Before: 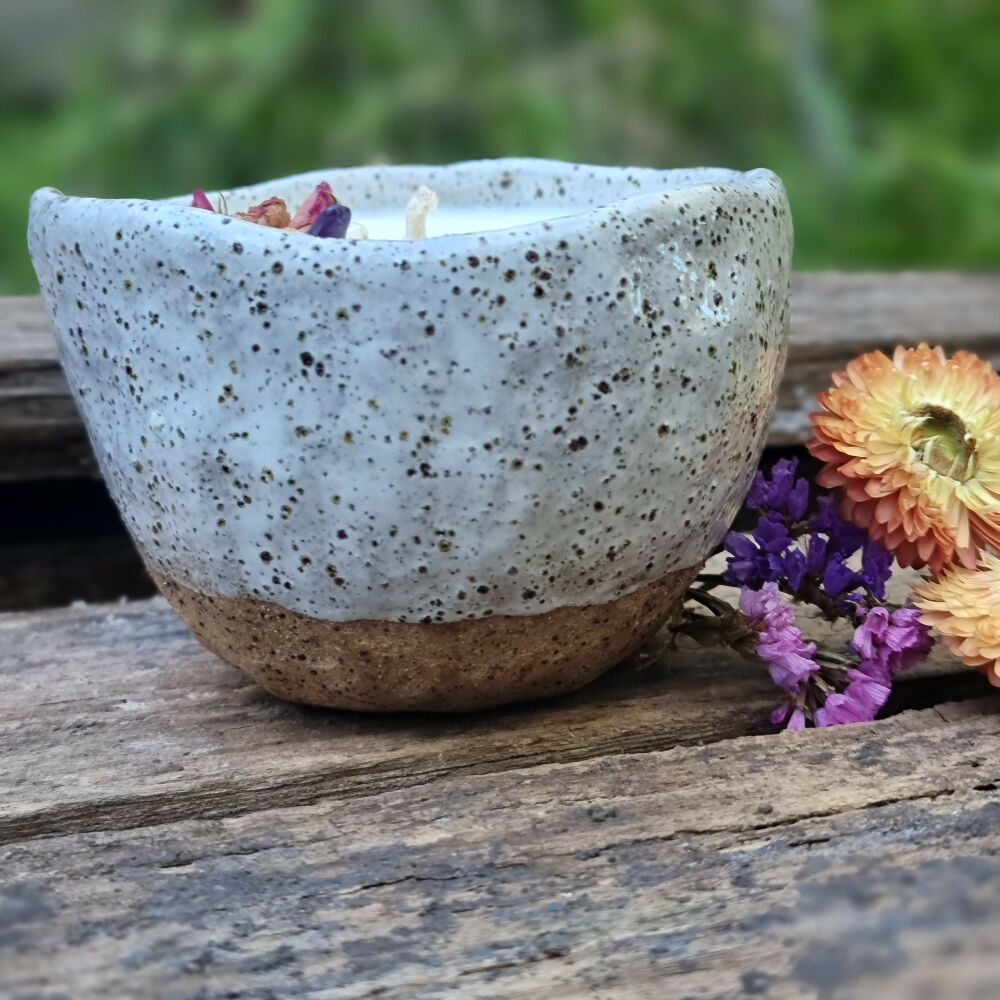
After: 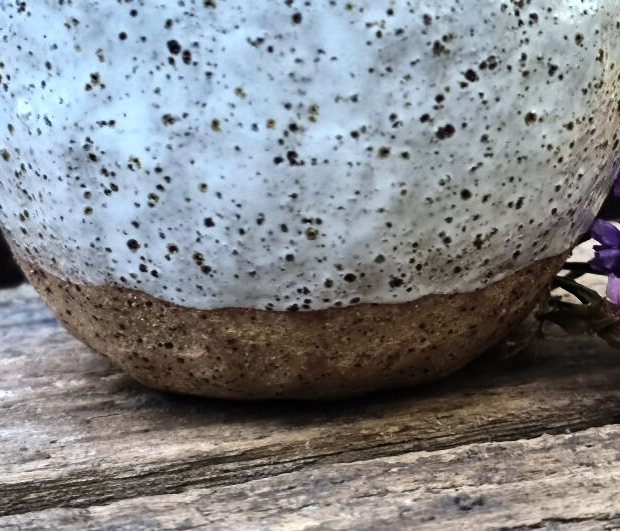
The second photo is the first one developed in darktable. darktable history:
crop: left 13.312%, top 31.28%, right 24.627%, bottom 15.582%
tone equalizer: -8 EV -0.75 EV, -7 EV -0.7 EV, -6 EV -0.6 EV, -5 EV -0.4 EV, -3 EV 0.4 EV, -2 EV 0.6 EV, -1 EV 0.7 EV, +0 EV 0.75 EV, edges refinement/feathering 500, mask exposure compensation -1.57 EV, preserve details no
